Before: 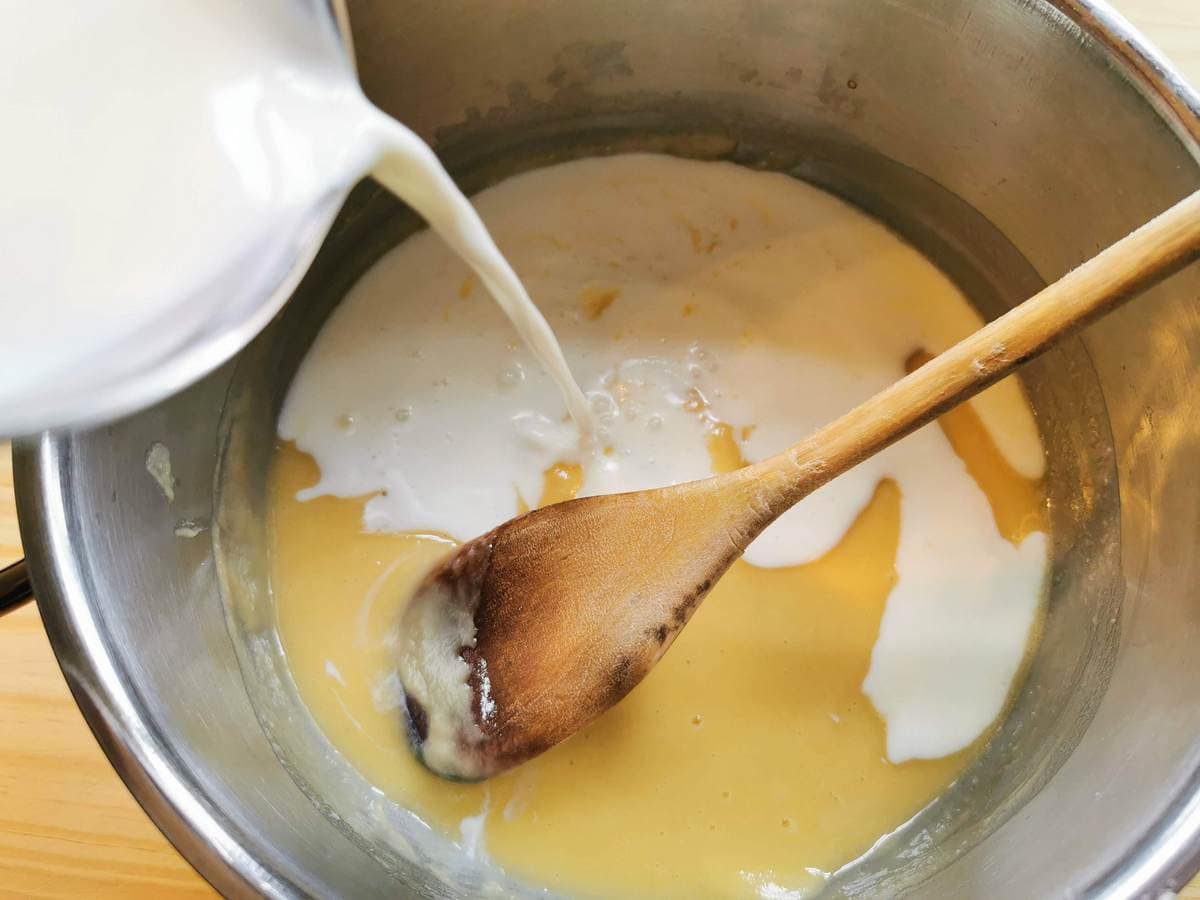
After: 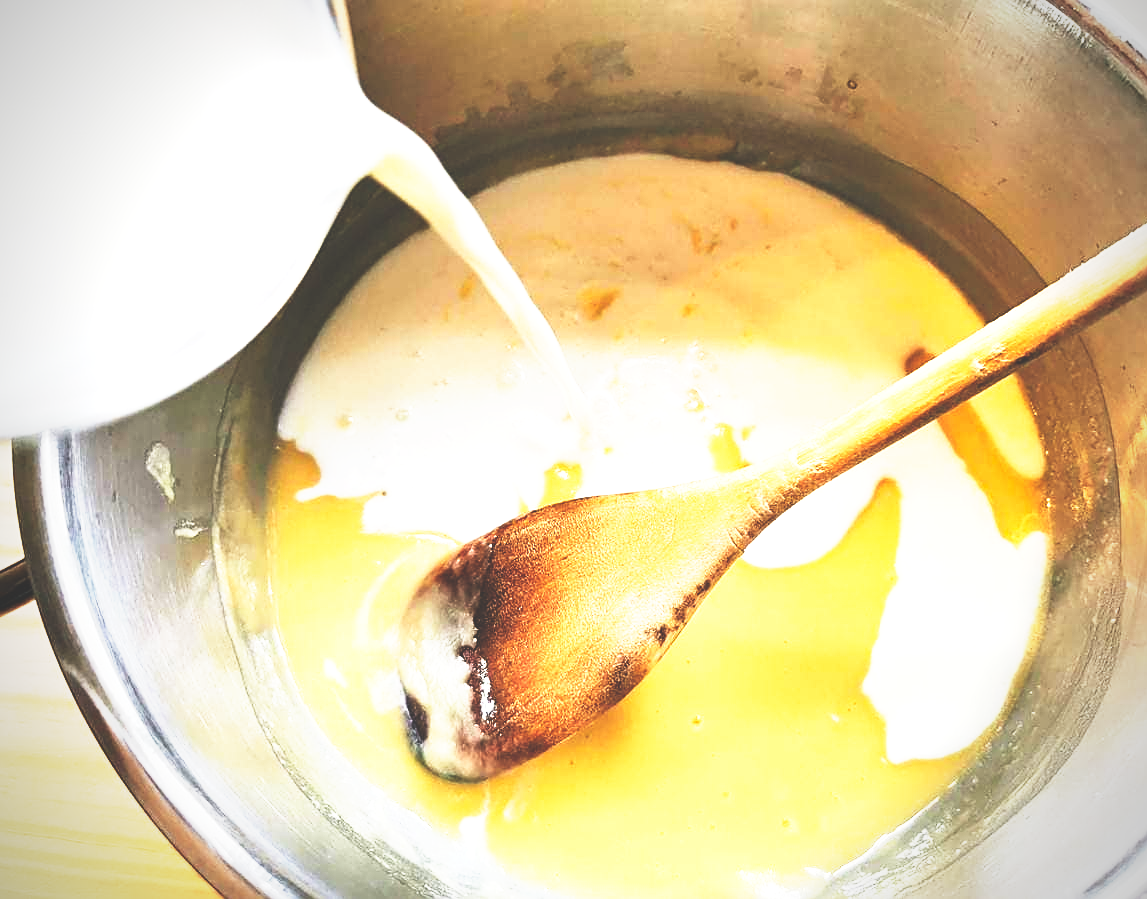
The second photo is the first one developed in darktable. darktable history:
base curve: curves: ch0 [(0, 0.036) (0.007, 0.037) (0.604, 0.887) (1, 1)], preserve colors none
vignetting: on, module defaults
sharpen: on, module defaults
crop: right 4.345%, bottom 0.023%
exposure: black level correction -0.001, exposure 0.906 EV, compensate highlight preservation false
